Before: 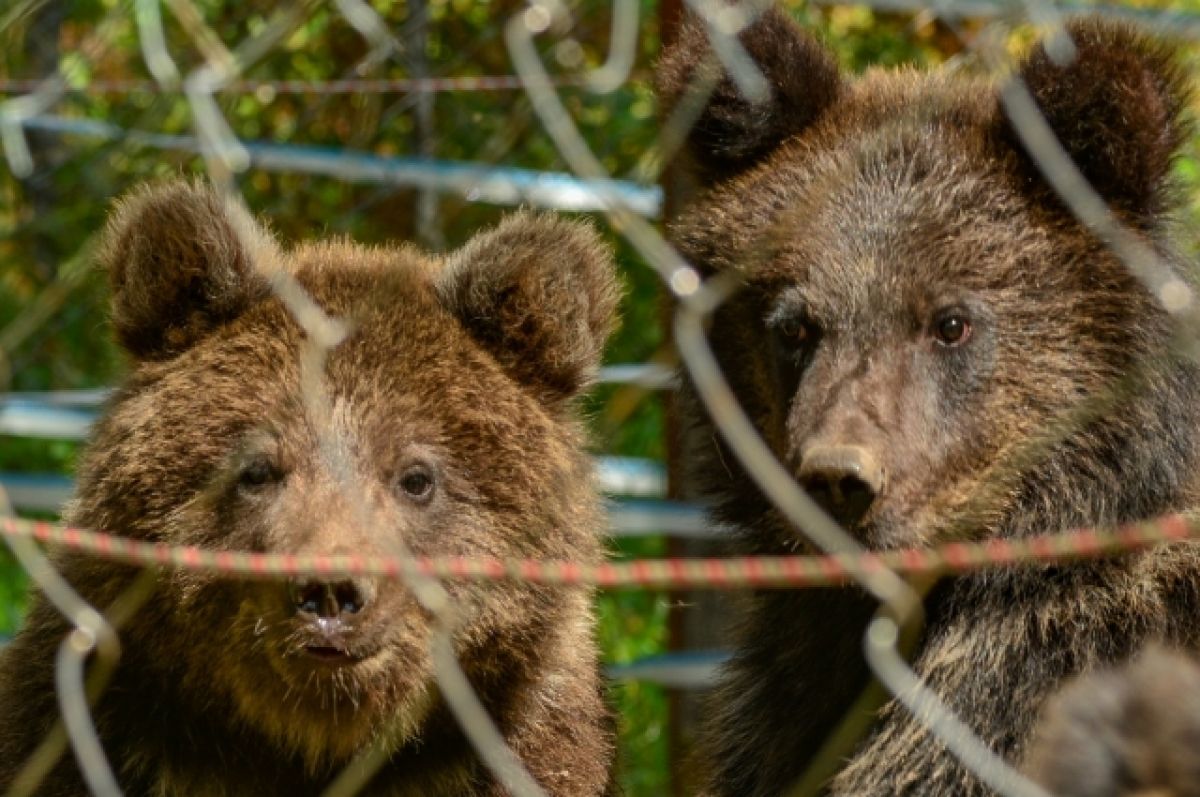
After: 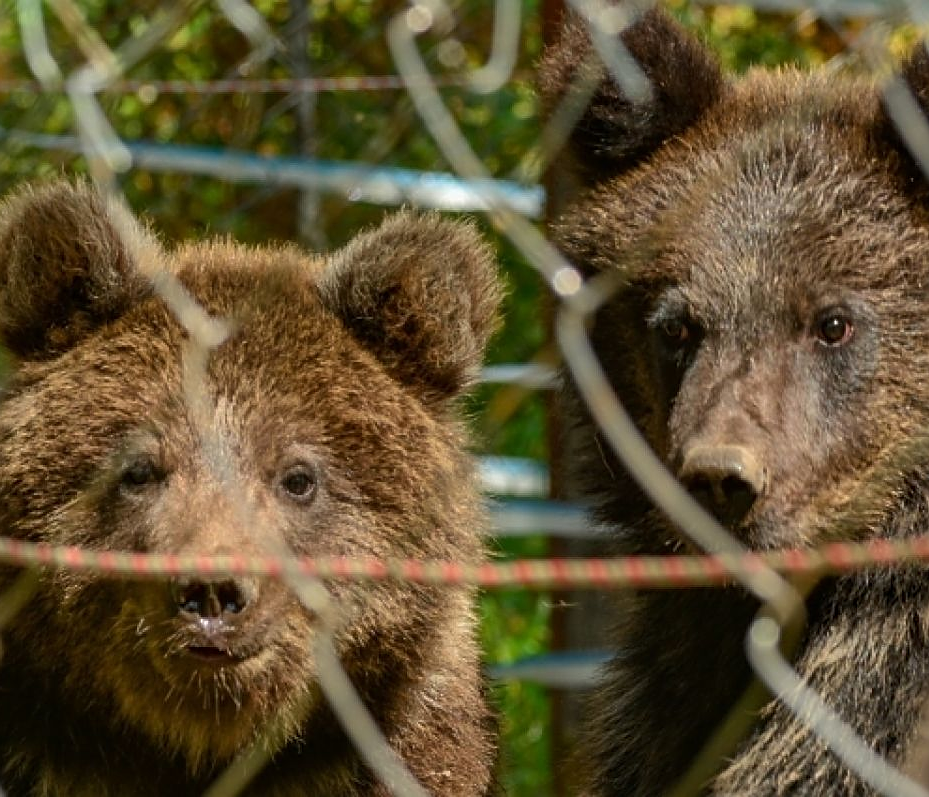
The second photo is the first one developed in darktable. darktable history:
crop: left 9.88%, right 12.664%
sharpen: on, module defaults
white balance: emerald 1
